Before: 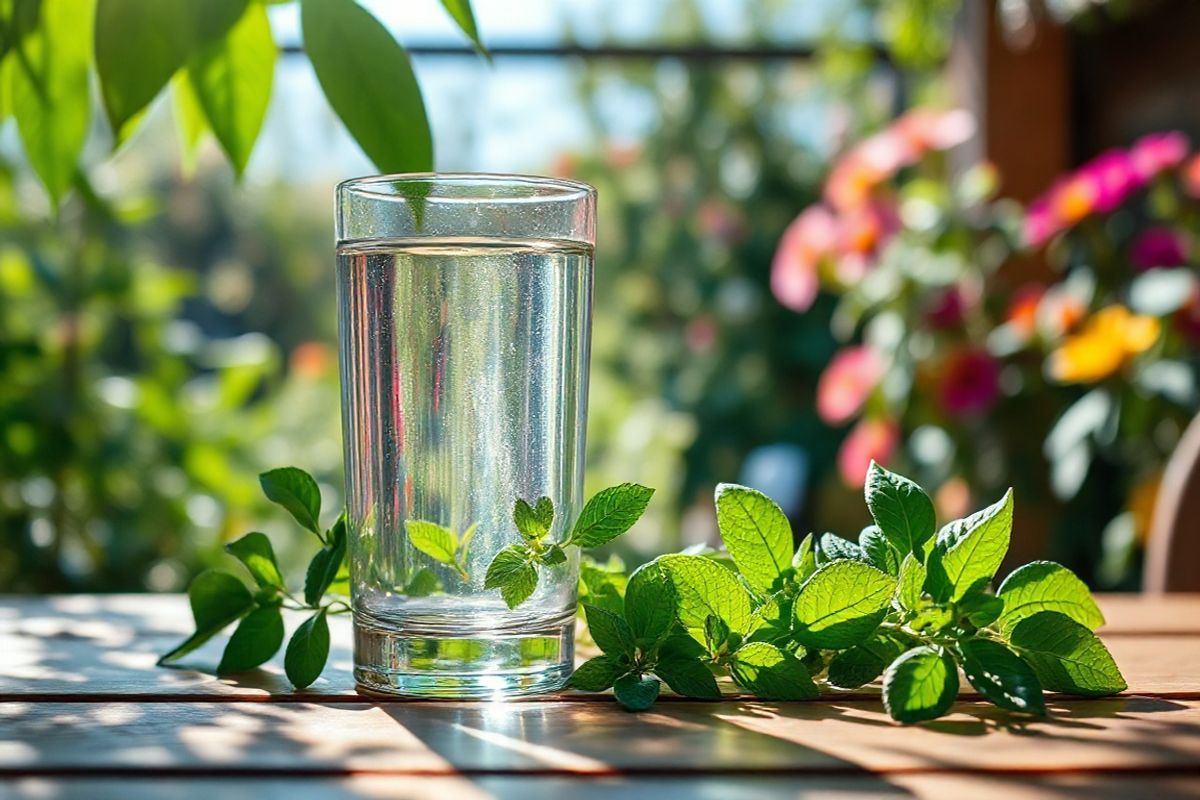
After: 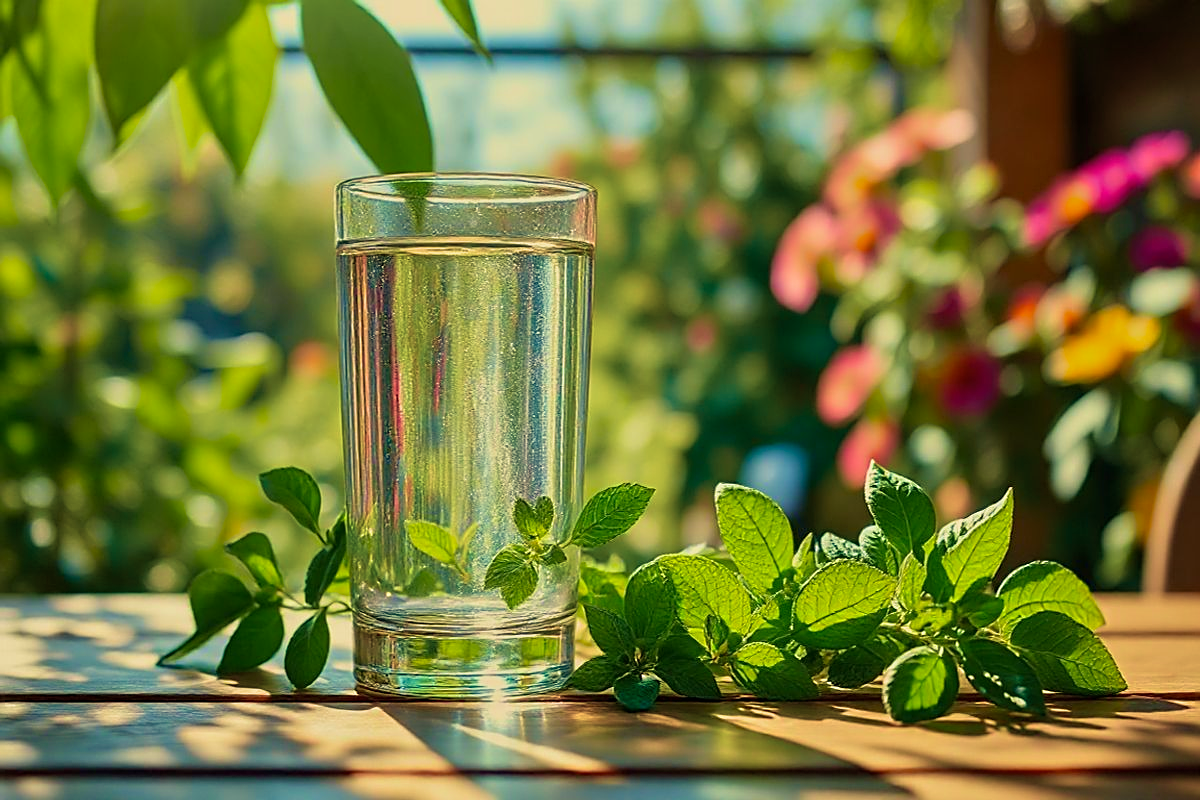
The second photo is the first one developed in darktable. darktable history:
tone equalizer: -8 EV -0.002 EV, -7 EV 0.004 EV, -6 EV -0.017 EV, -5 EV 0.01 EV, -4 EV -0.021 EV, -3 EV 0.006 EV, -2 EV -0.084 EV, -1 EV -0.304 EV, +0 EV -0.552 EV
color correction: highlights a* 1.43, highlights b* 17.73
velvia: strength 73.8%
sharpen: on, module defaults
